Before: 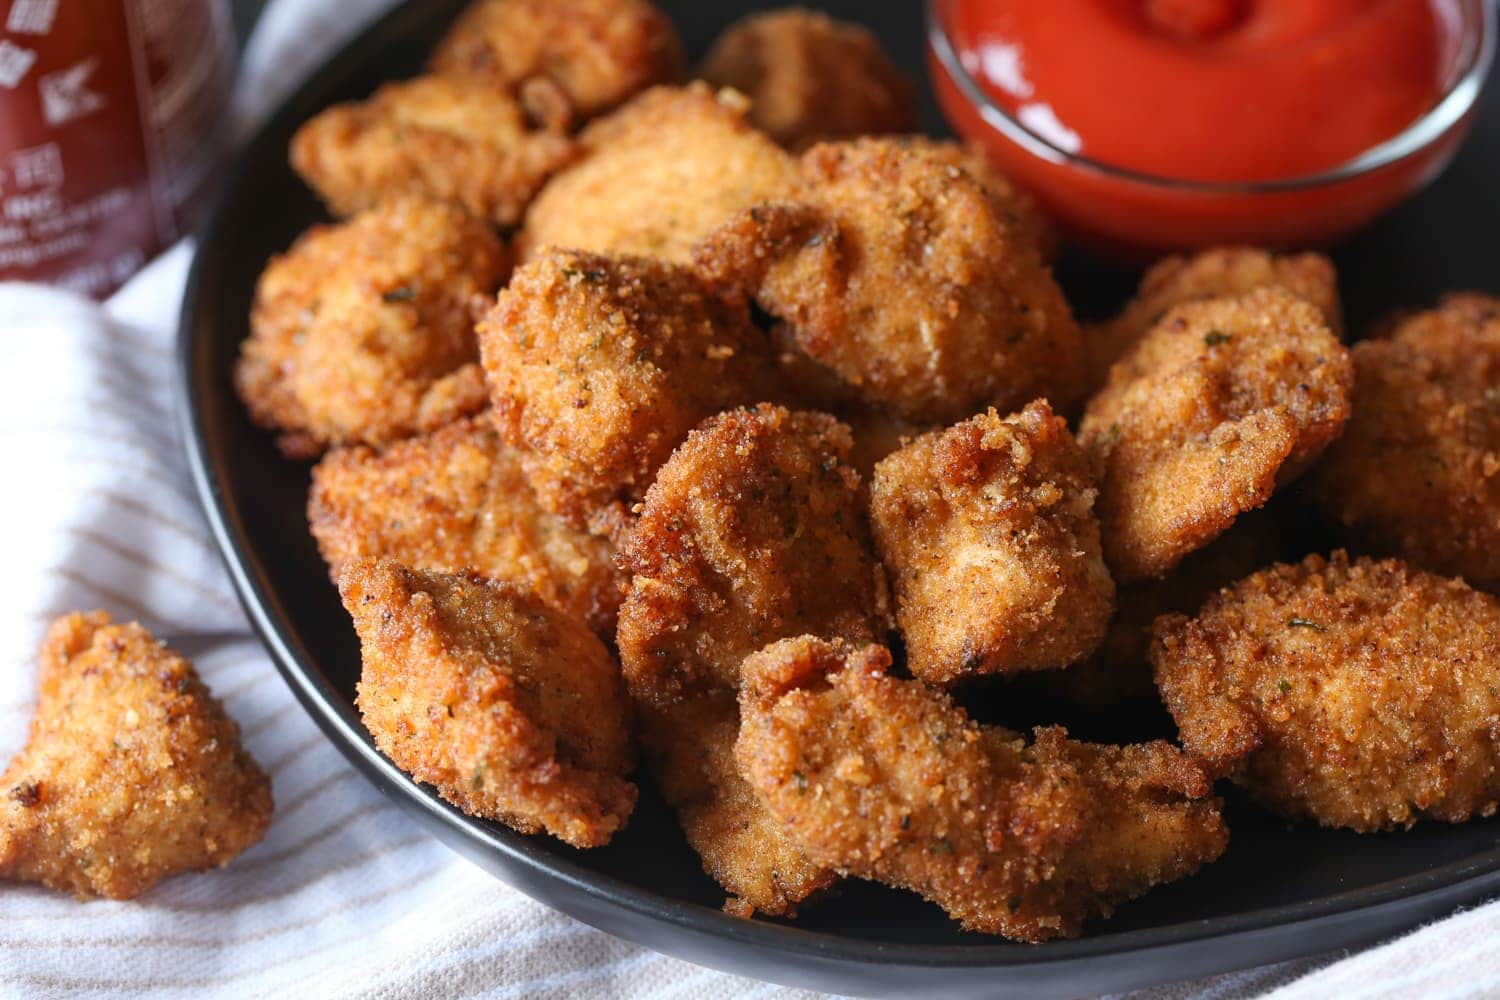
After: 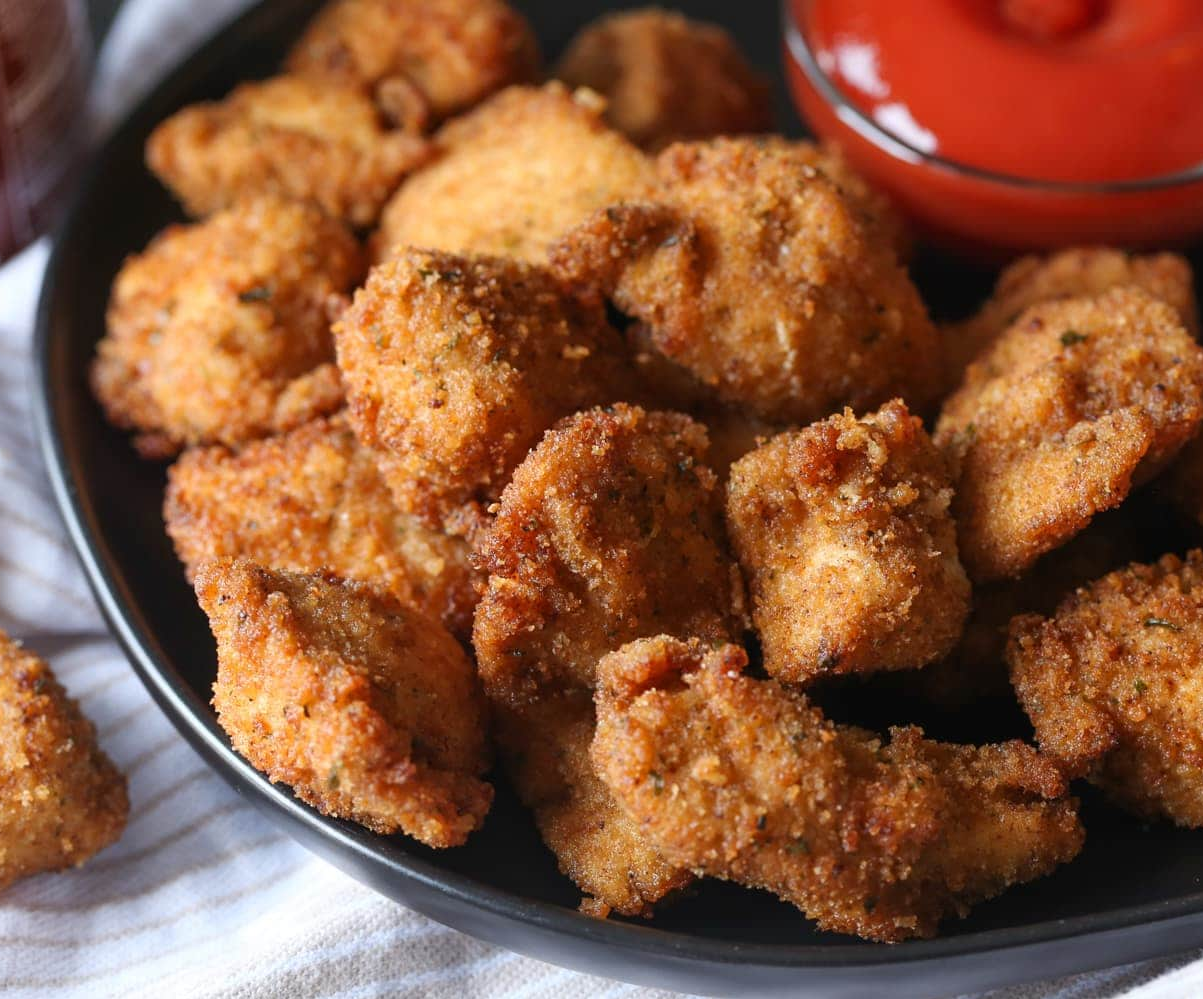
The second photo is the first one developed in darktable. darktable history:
crop and rotate: left 9.613%, right 10.142%
